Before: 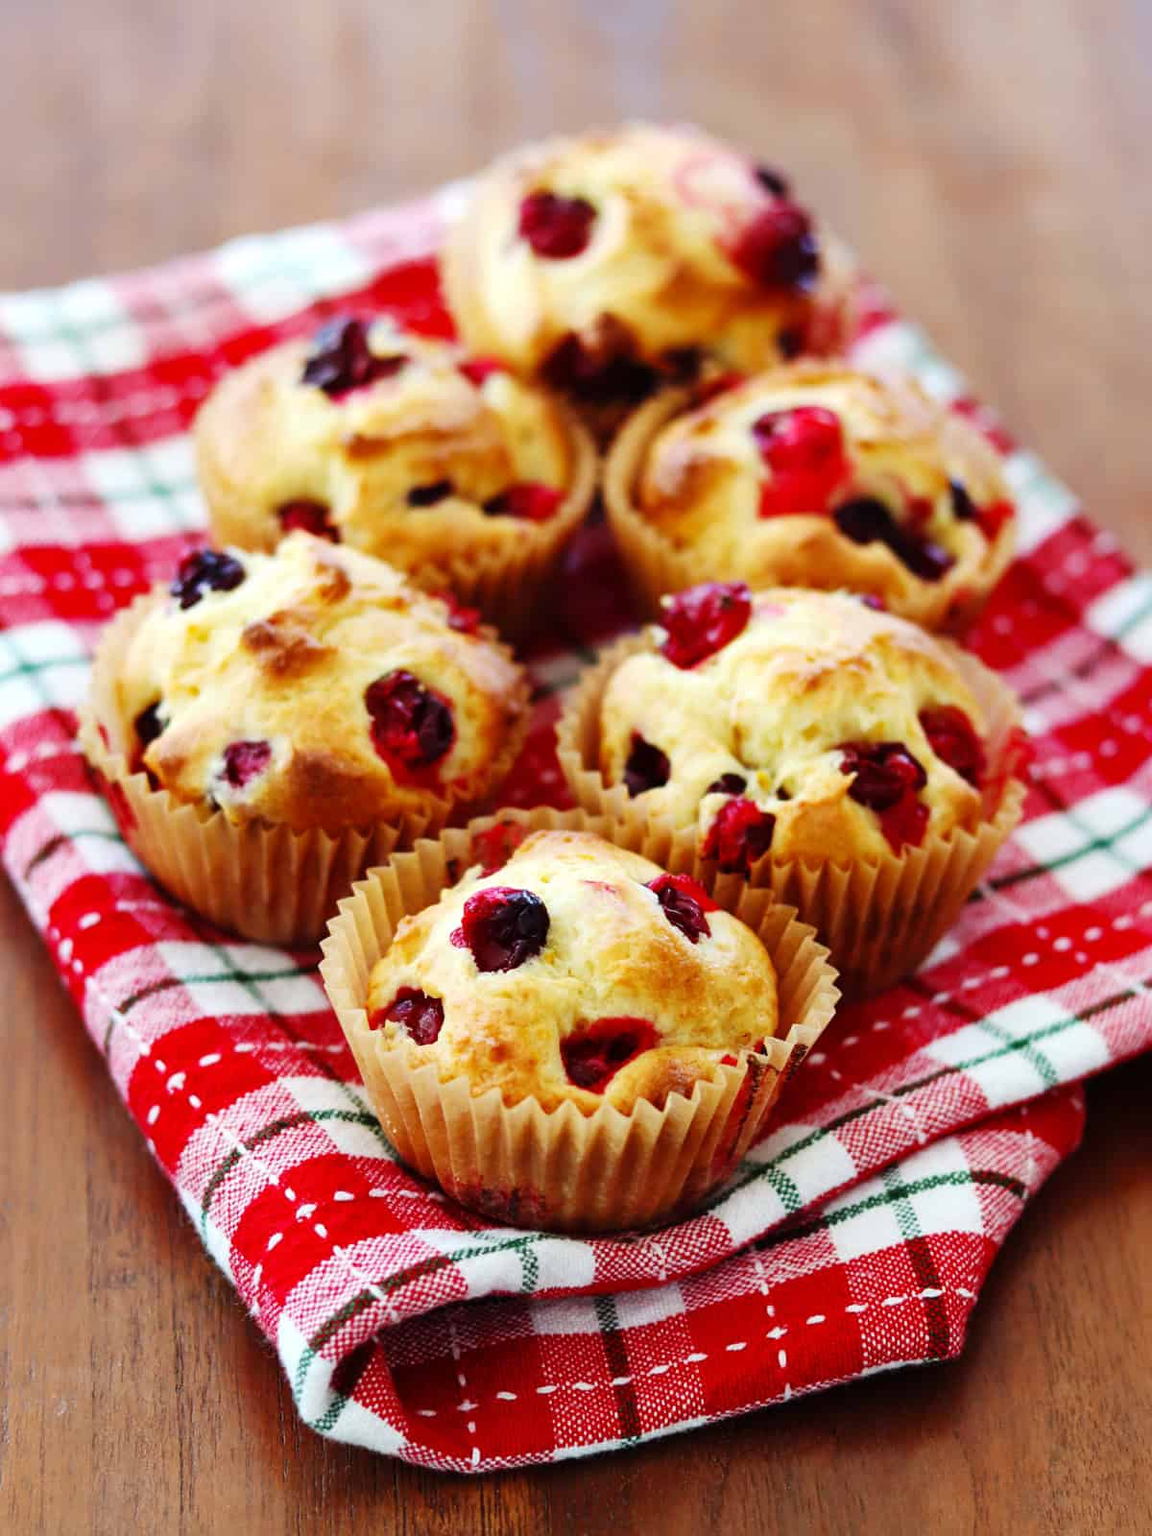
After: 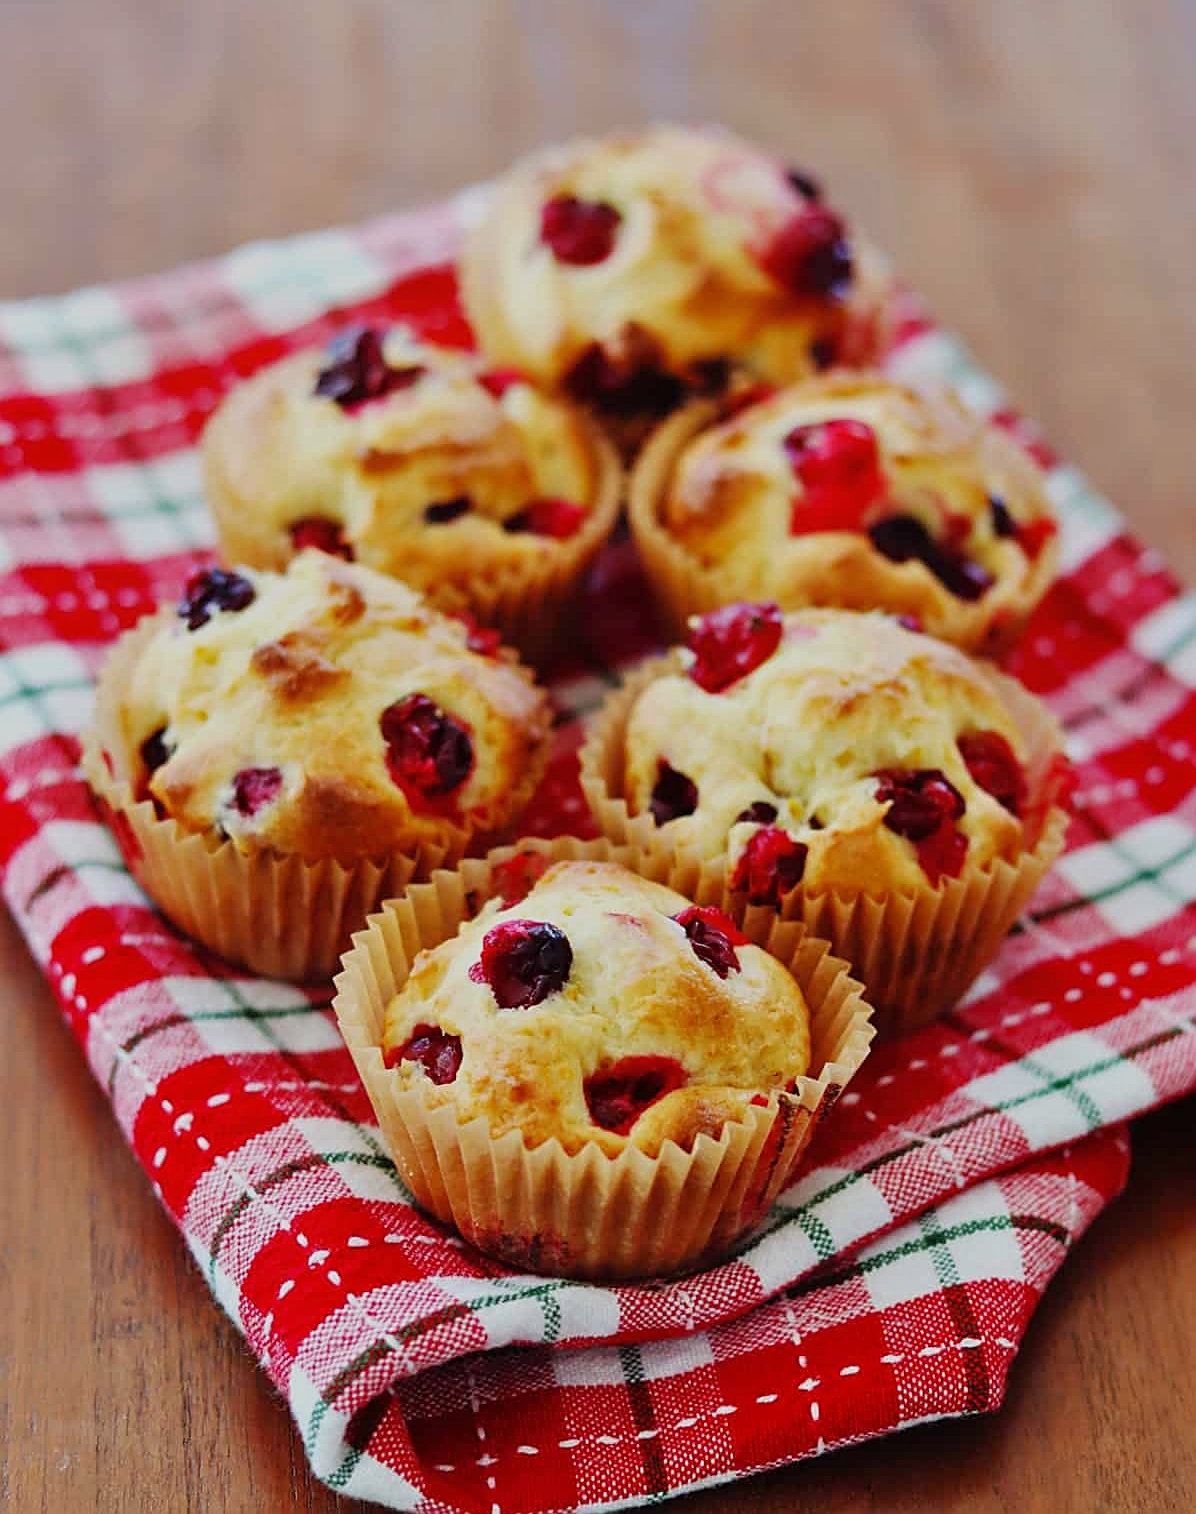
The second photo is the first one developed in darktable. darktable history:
crop: top 0.27%, right 0.255%, bottom 5.061%
tone equalizer: -8 EV -0.002 EV, -7 EV 0.004 EV, -6 EV -0.029 EV, -5 EV 0.012 EV, -4 EV -0.016 EV, -3 EV 0.026 EV, -2 EV -0.072 EV, -1 EV -0.288 EV, +0 EV -0.601 EV
sharpen: on, module defaults
local contrast: mode bilateral grid, contrast 99, coarseness 99, detail 92%, midtone range 0.2
